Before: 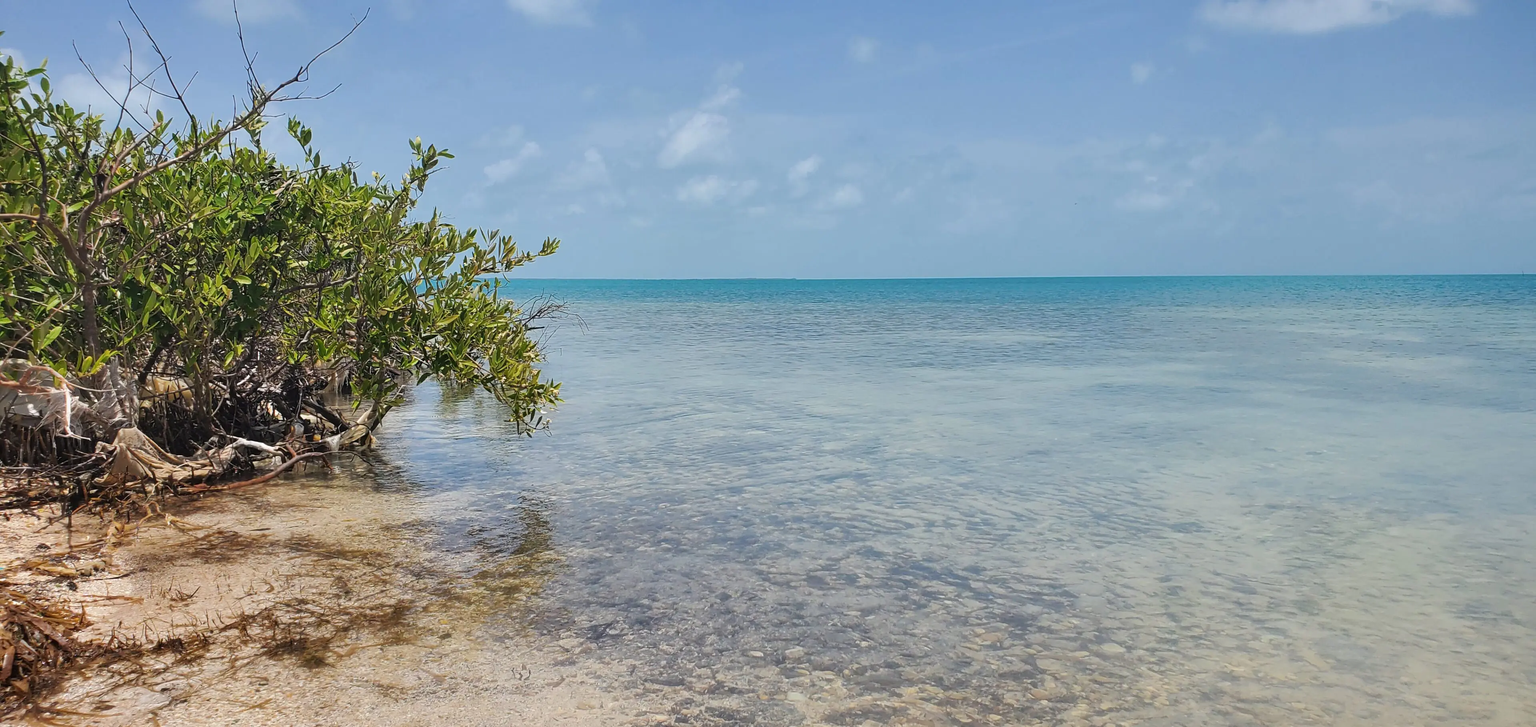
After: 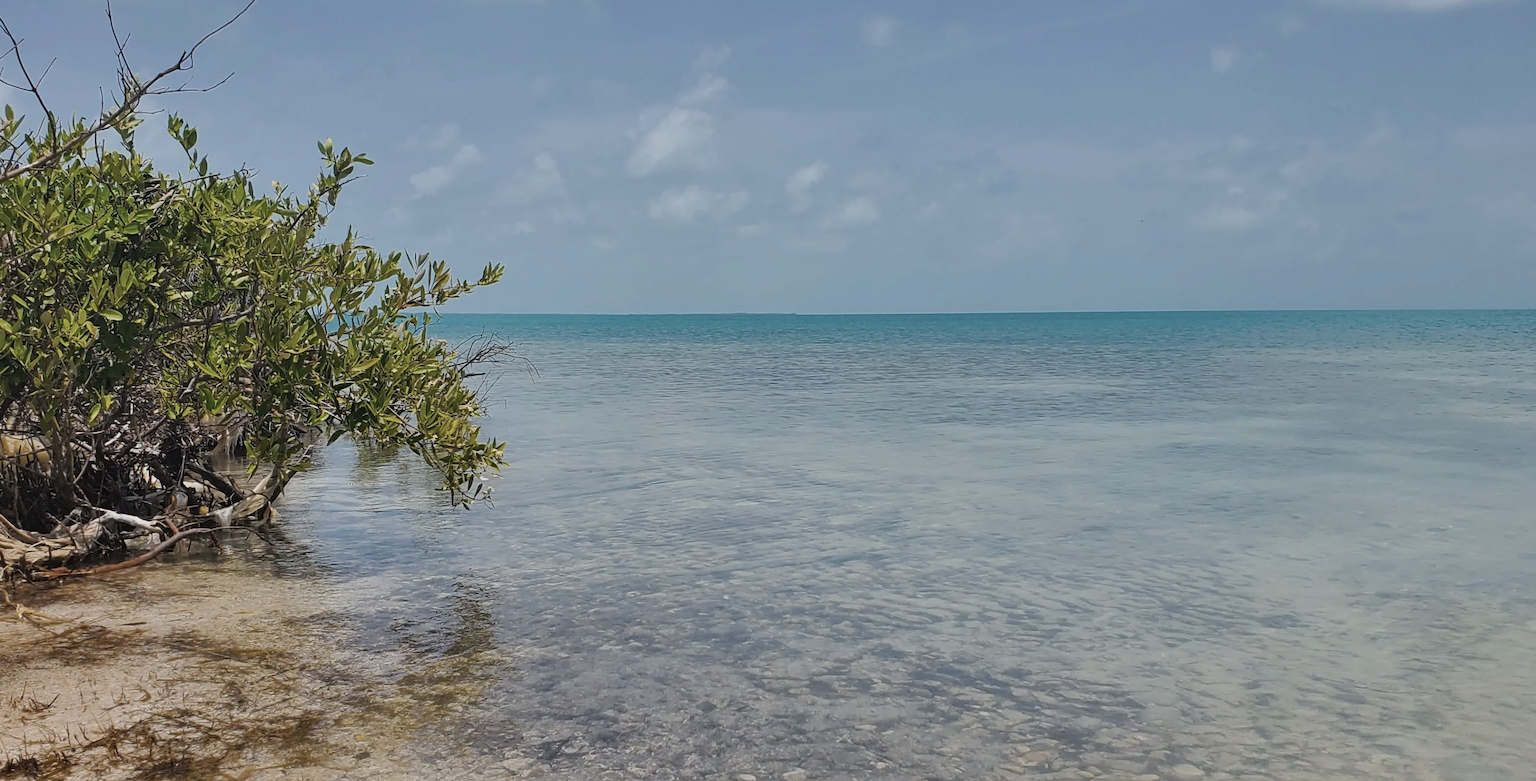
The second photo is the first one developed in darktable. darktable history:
color correction: saturation 0.5
crop: left 9.929%, top 3.475%, right 9.188%, bottom 9.529%
color balance rgb: linear chroma grading › global chroma 15%, perceptual saturation grading › global saturation 30%
shadows and highlights: radius 121.13, shadows 21.4, white point adjustment -9.72, highlights -14.39, soften with gaussian
